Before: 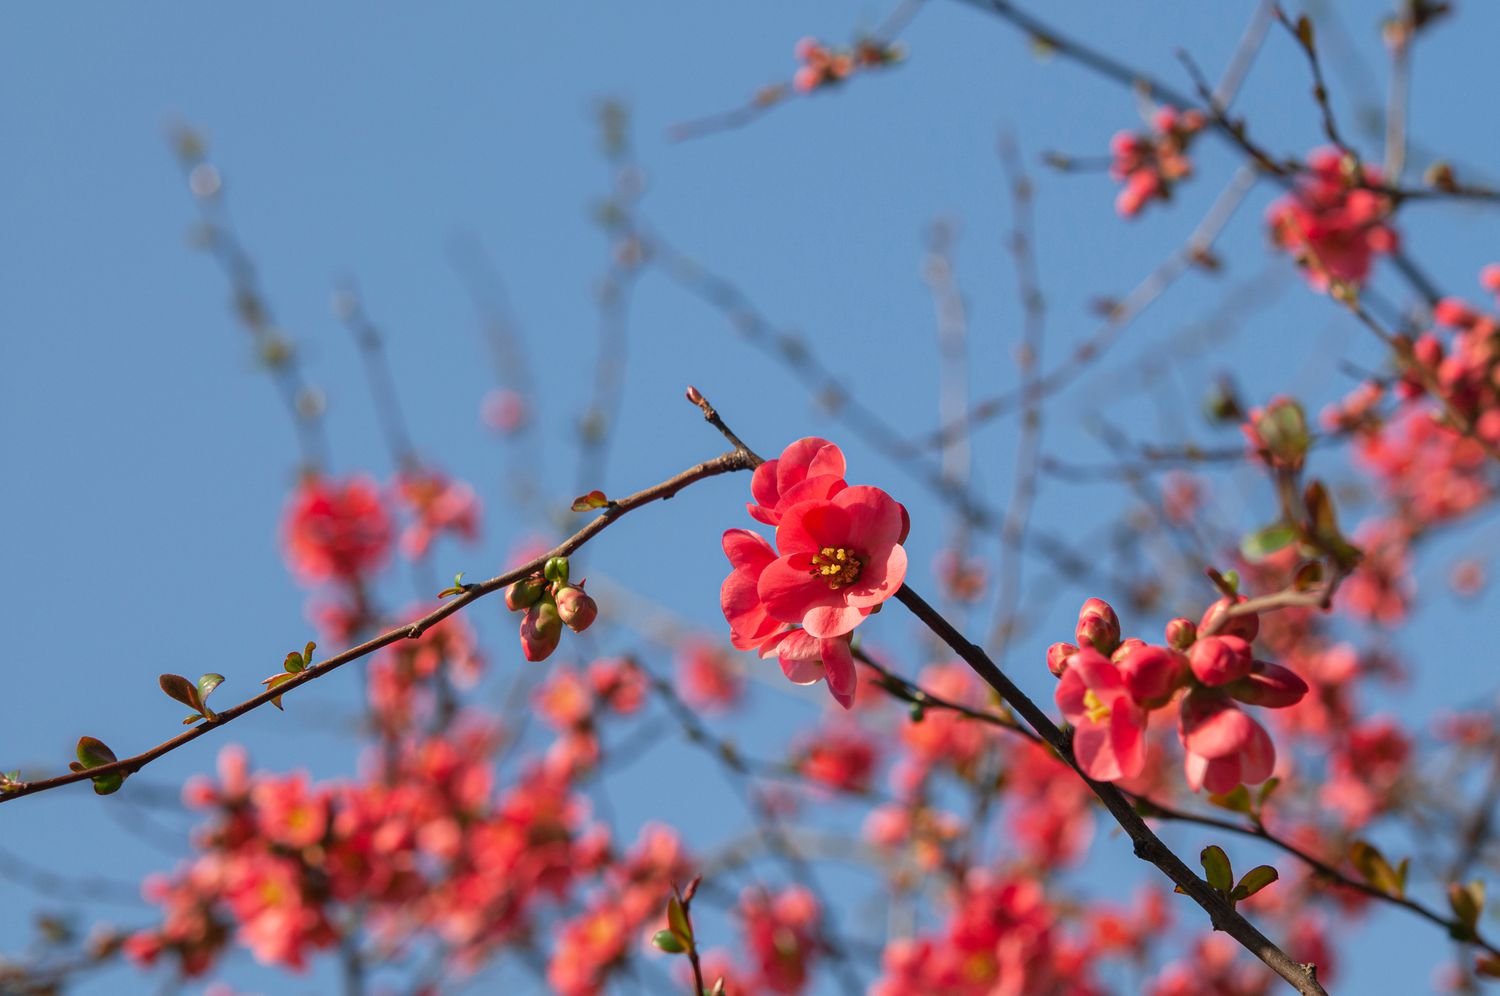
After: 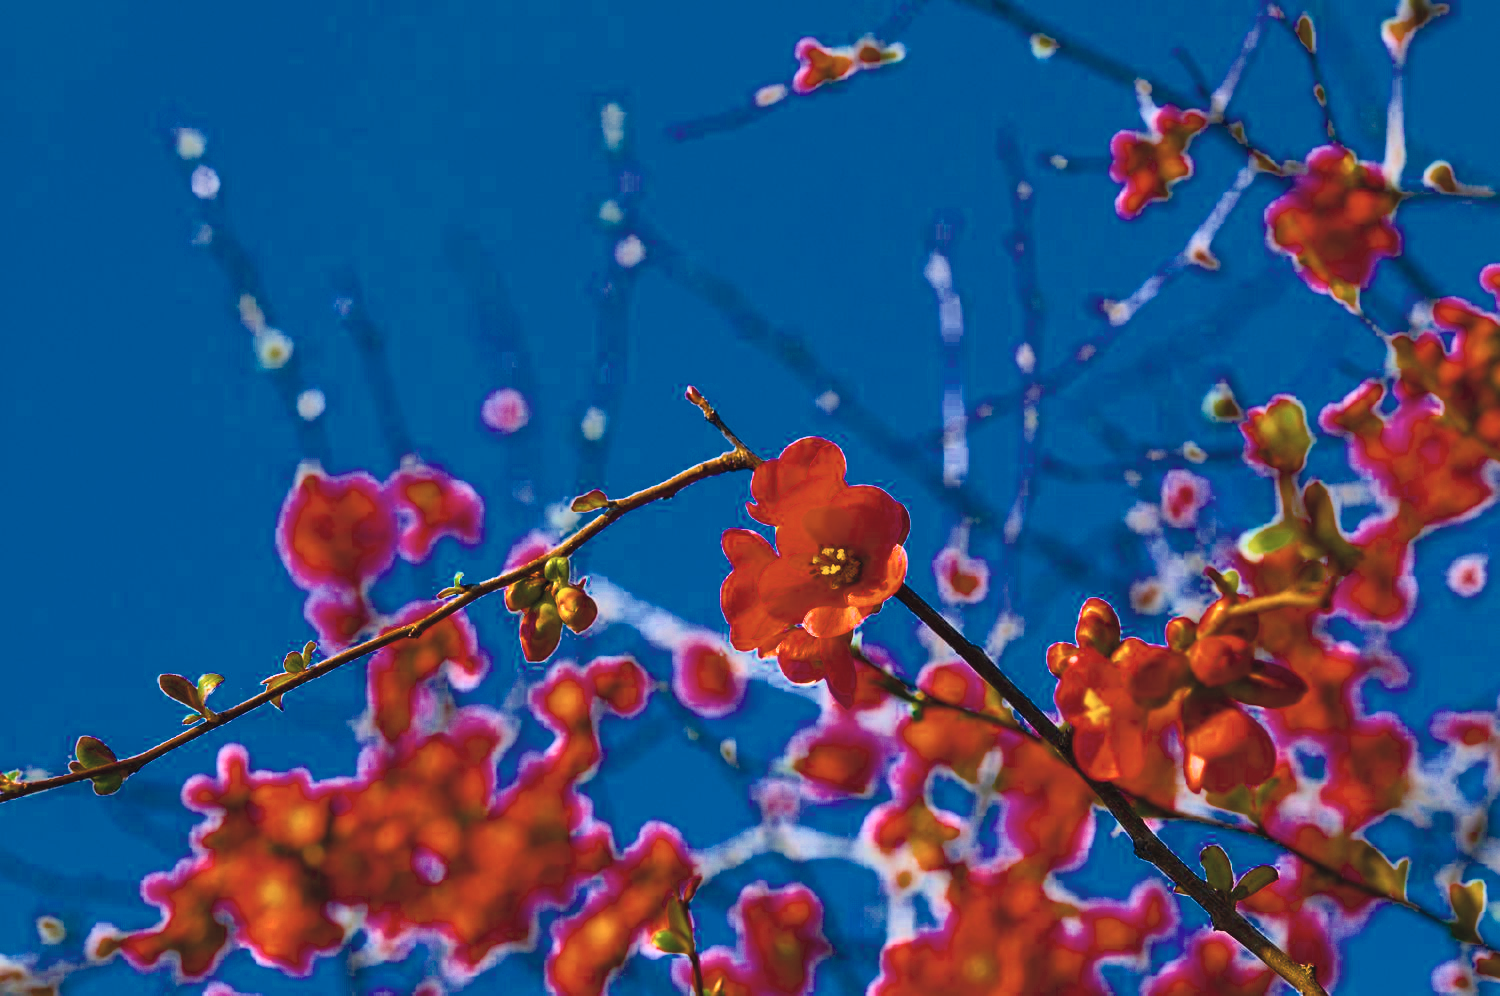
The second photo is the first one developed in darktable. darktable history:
contrast brightness saturation: contrast 0.418, brightness 0.553, saturation -0.194
color balance rgb: linear chroma grading › global chroma 25.226%, perceptual saturation grading › global saturation 64.085%, perceptual saturation grading › highlights 49.526%, perceptual saturation grading › shadows 29.586%, global vibrance -0.955%, saturation formula JzAzBz (2021)
